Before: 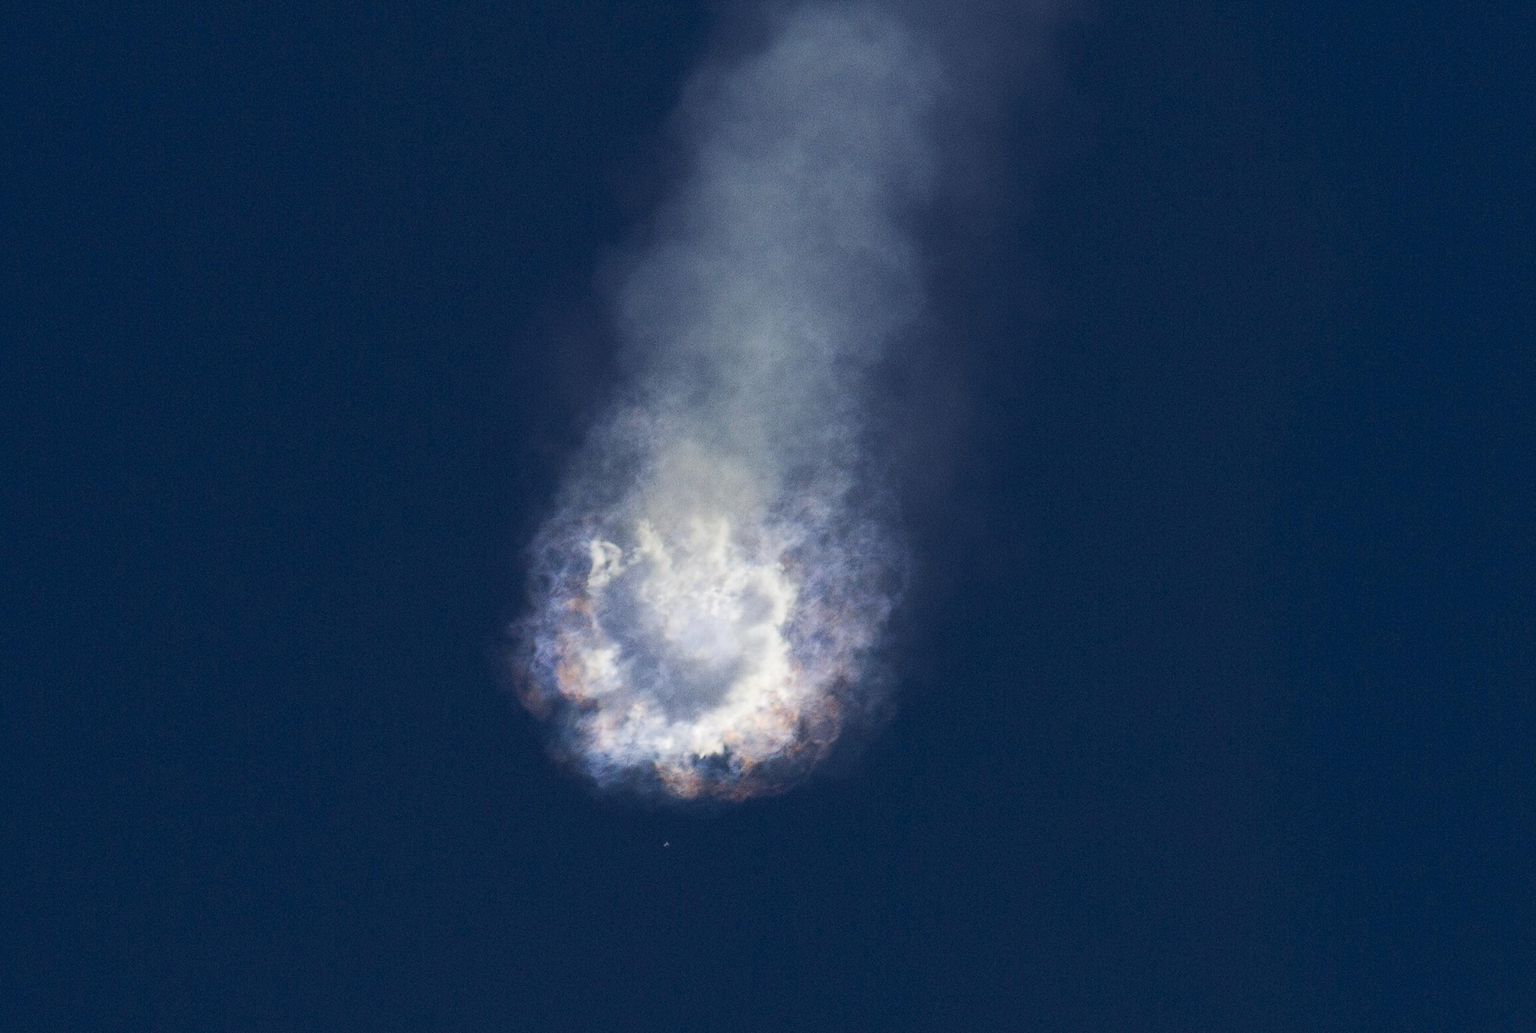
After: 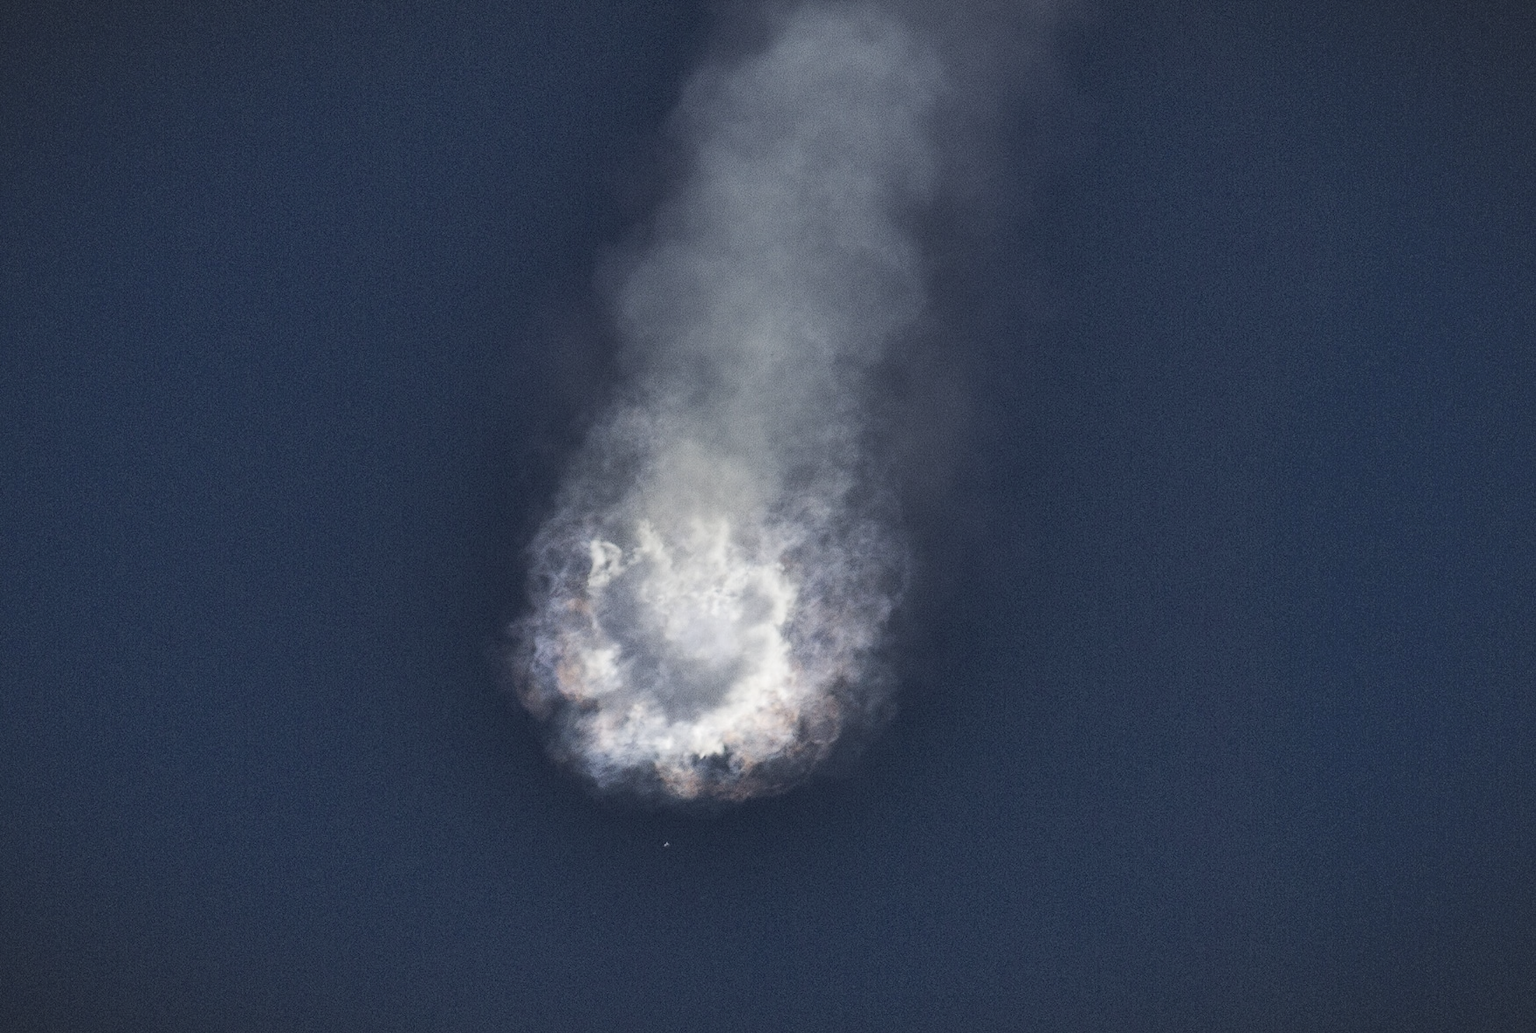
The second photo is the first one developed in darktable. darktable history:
shadows and highlights: shadows 52.64, soften with gaussian
vignetting: fall-off radius 99.04%, width/height ratio 1.344, dithering 8-bit output
color zones: curves: ch1 [(0, 0.292) (0.001, 0.292) (0.2, 0.264) (0.4, 0.248) (0.6, 0.248) (0.8, 0.264) (0.999, 0.292) (1, 0.292)]
